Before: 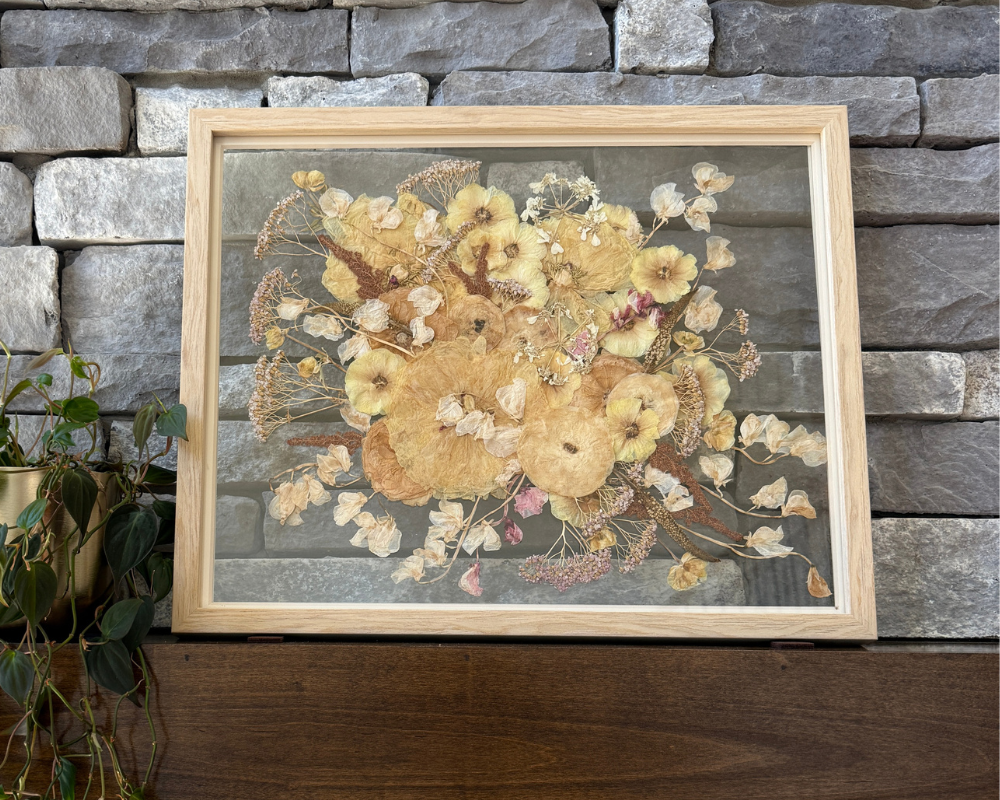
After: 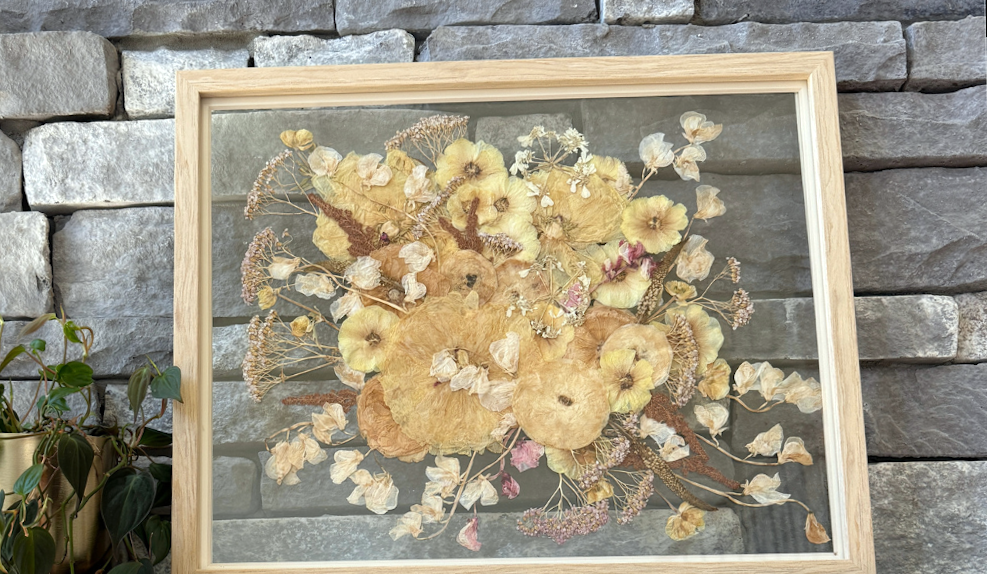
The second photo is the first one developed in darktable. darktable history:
exposure: exposure 0.128 EV, compensate highlight preservation false
crop: top 3.857%, bottom 21.132%
white balance: red 0.978, blue 0.999
rotate and perspective: rotation -1.42°, crop left 0.016, crop right 0.984, crop top 0.035, crop bottom 0.965
